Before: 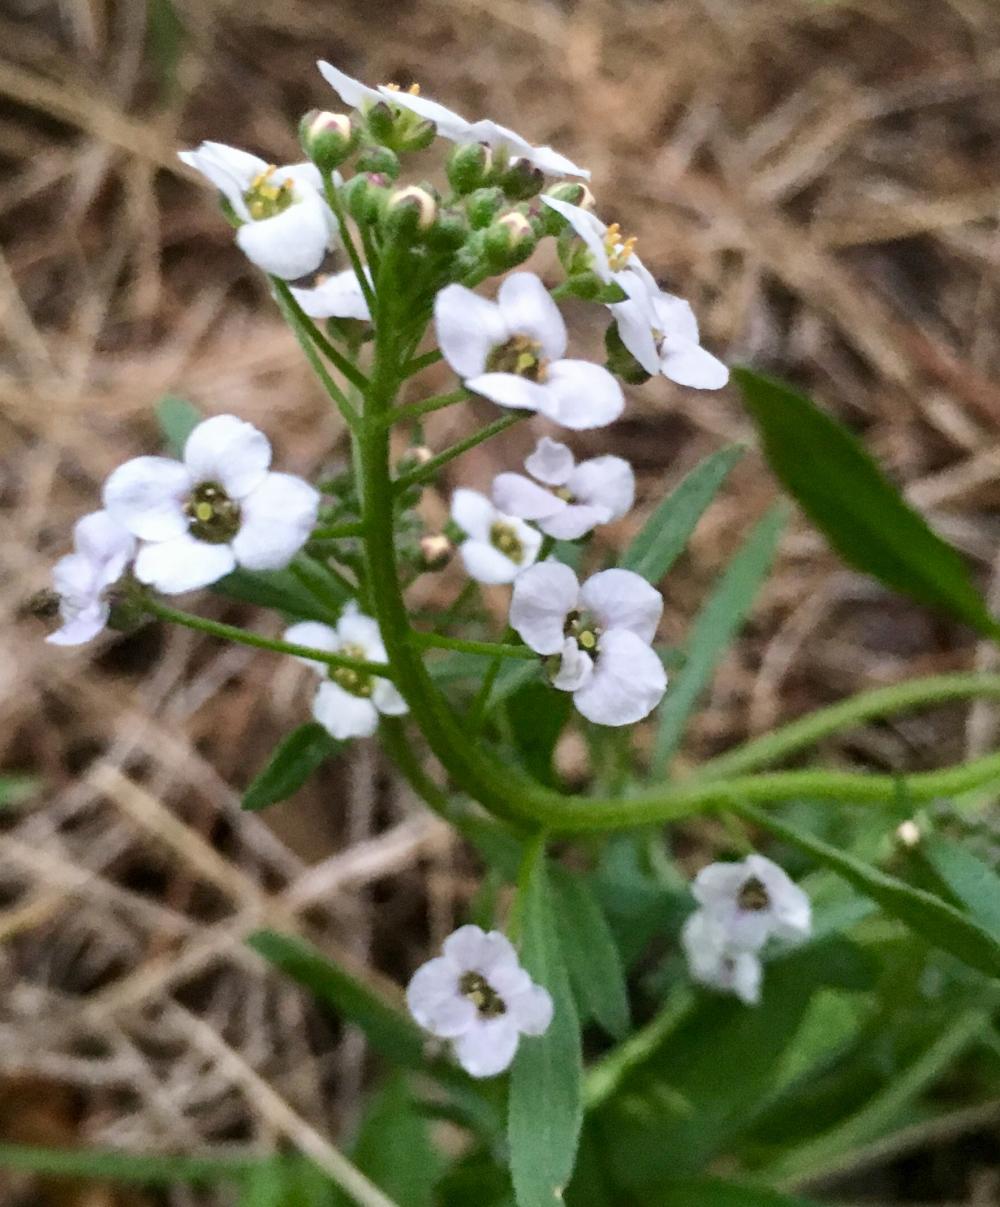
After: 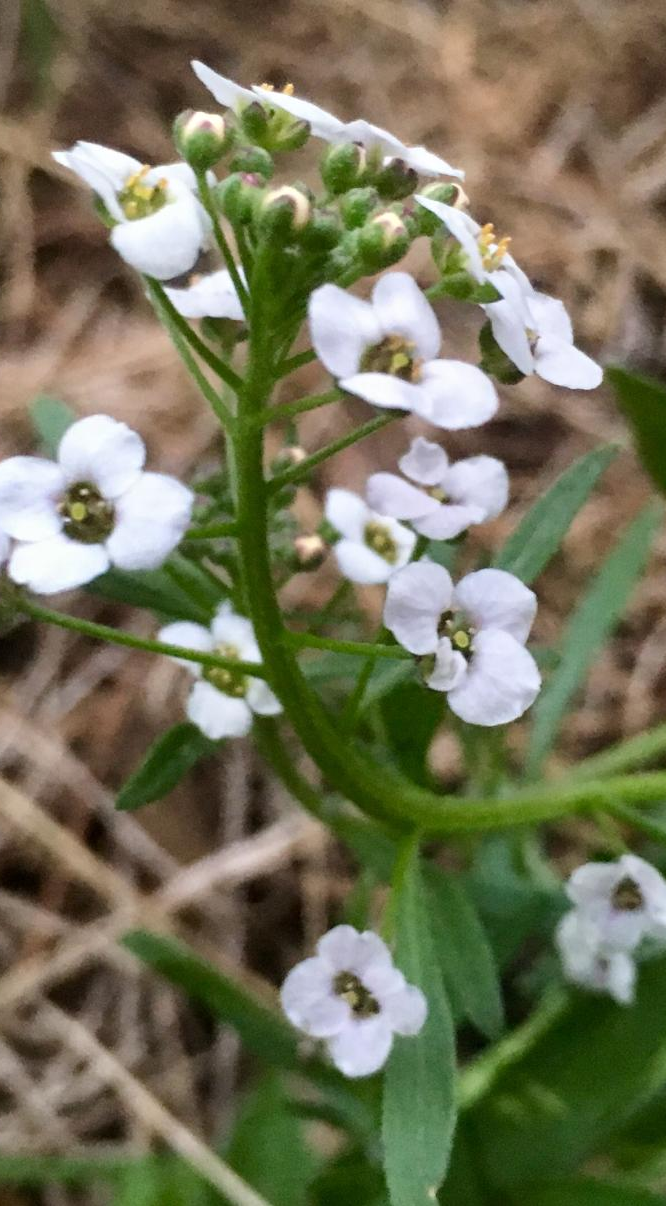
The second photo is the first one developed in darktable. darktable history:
tone equalizer: on, module defaults
crop and rotate: left 12.648%, right 20.685%
